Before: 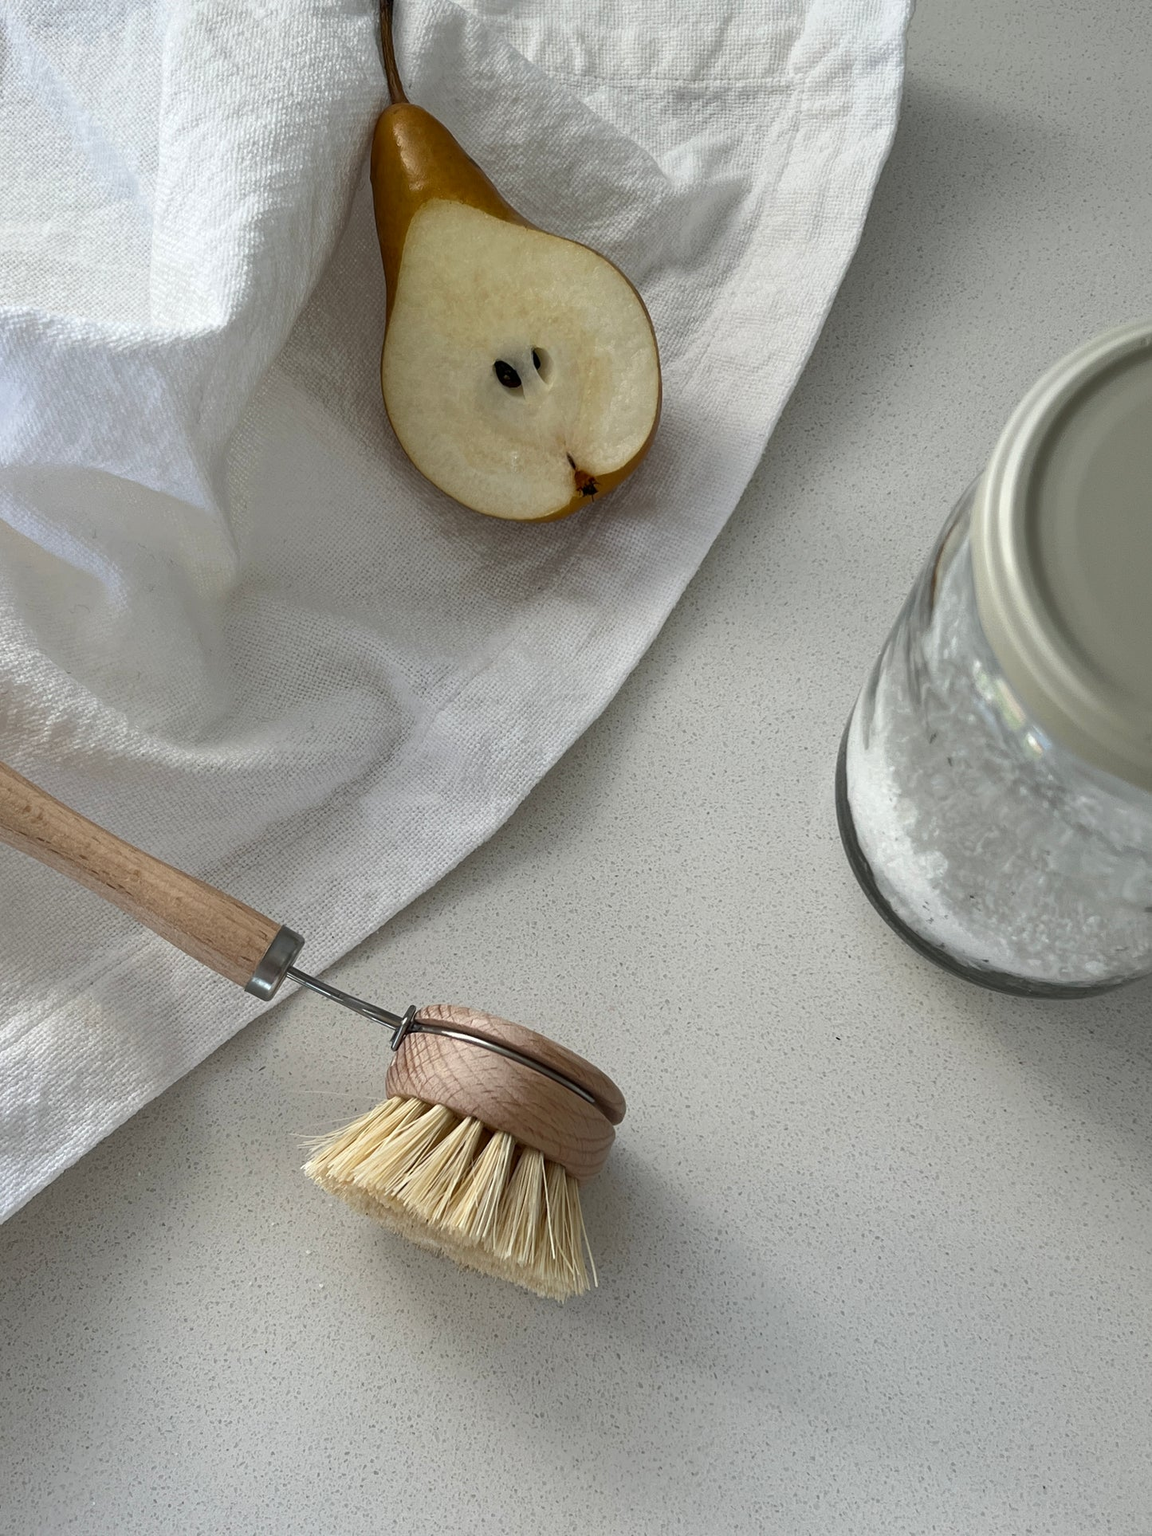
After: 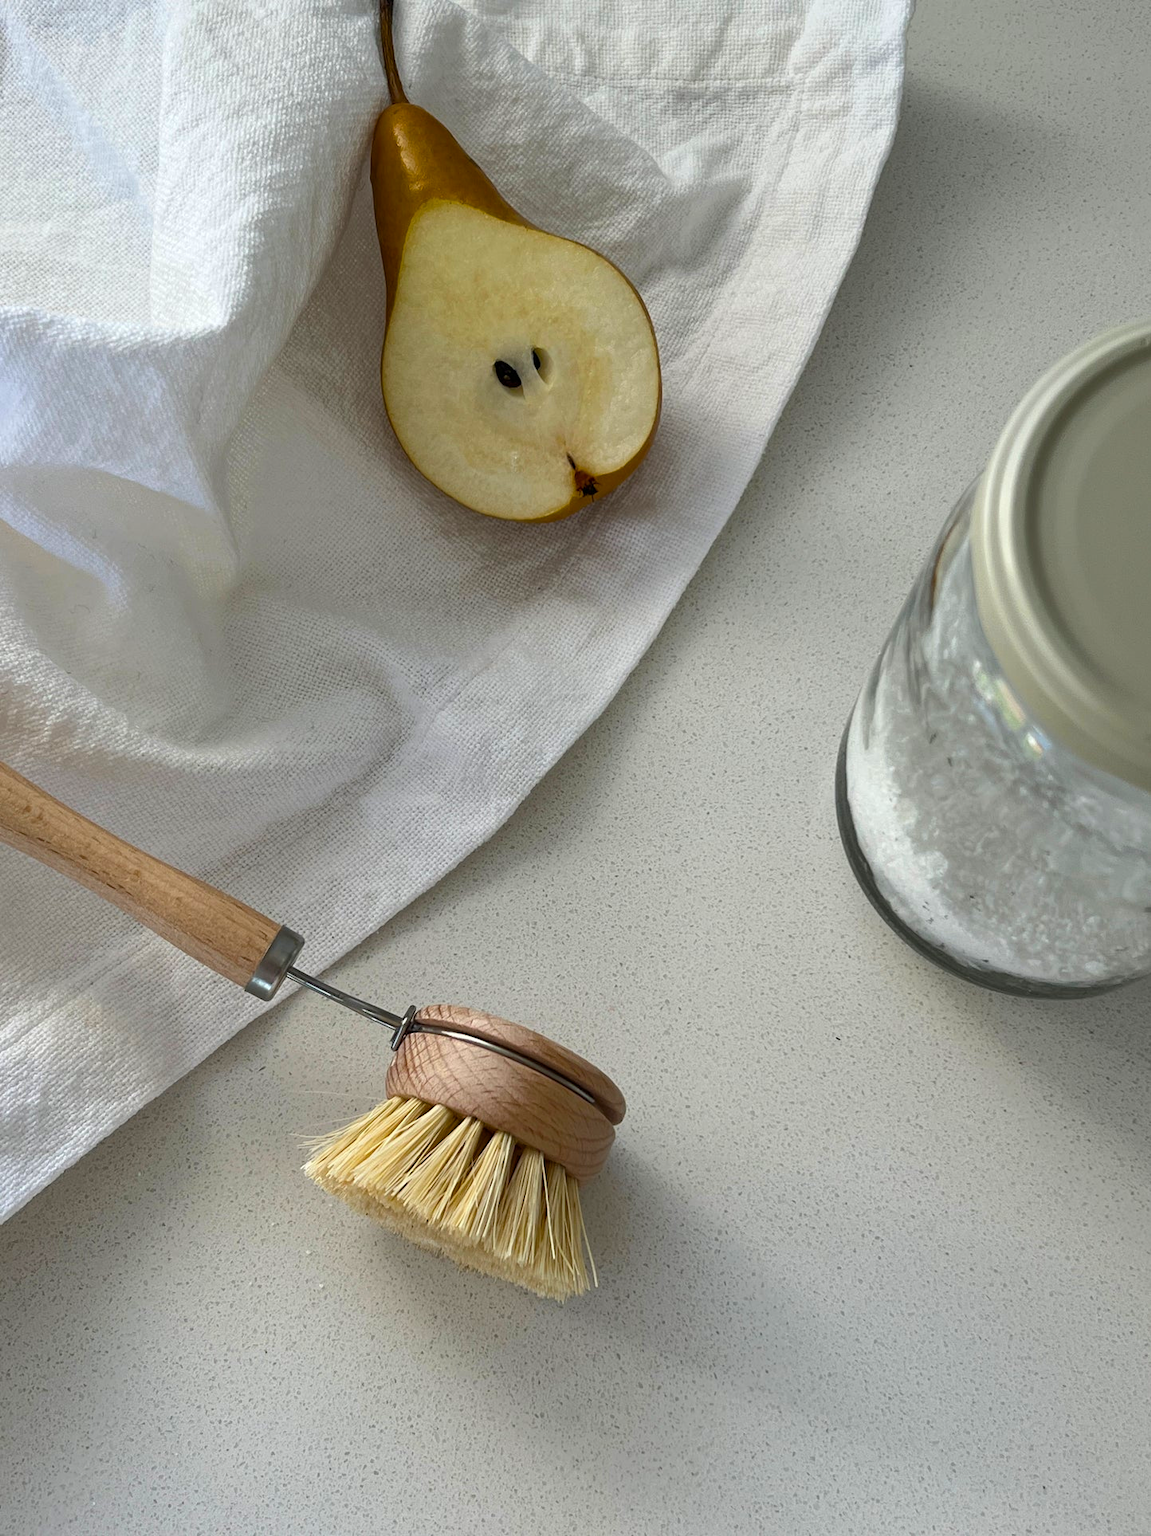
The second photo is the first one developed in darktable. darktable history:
color balance rgb: perceptual saturation grading › global saturation 29.366%, global vibrance 20%
